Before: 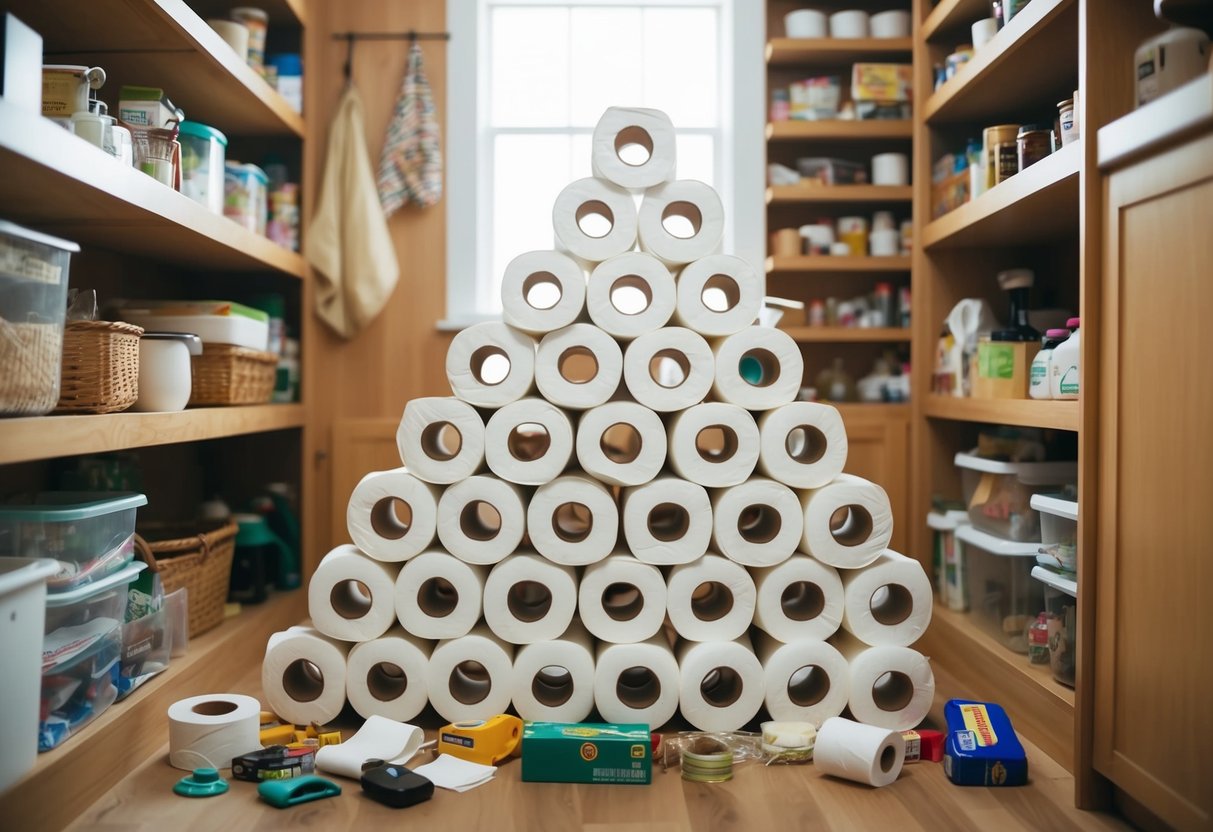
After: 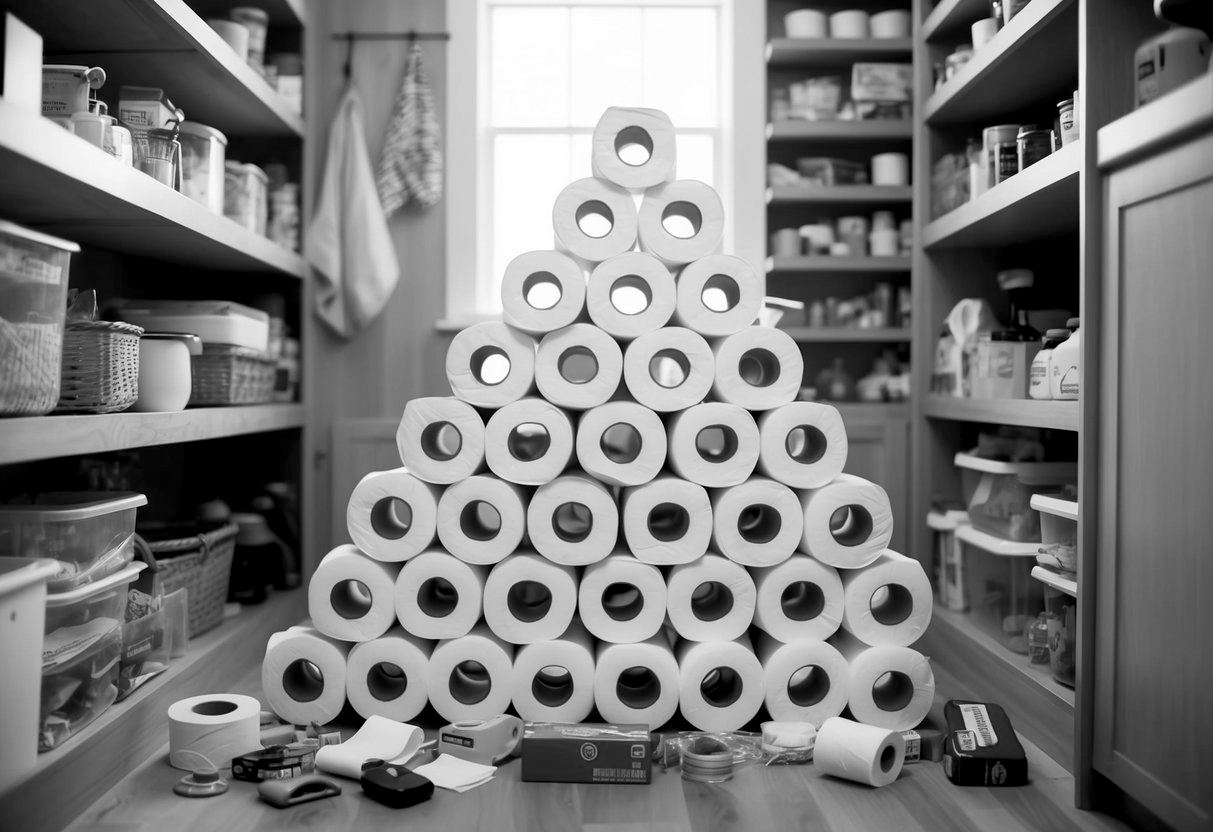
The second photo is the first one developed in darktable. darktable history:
monochrome: on, module defaults
exposure: black level correction 0.009, exposure 0.014 EV, compensate highlight preservation false
